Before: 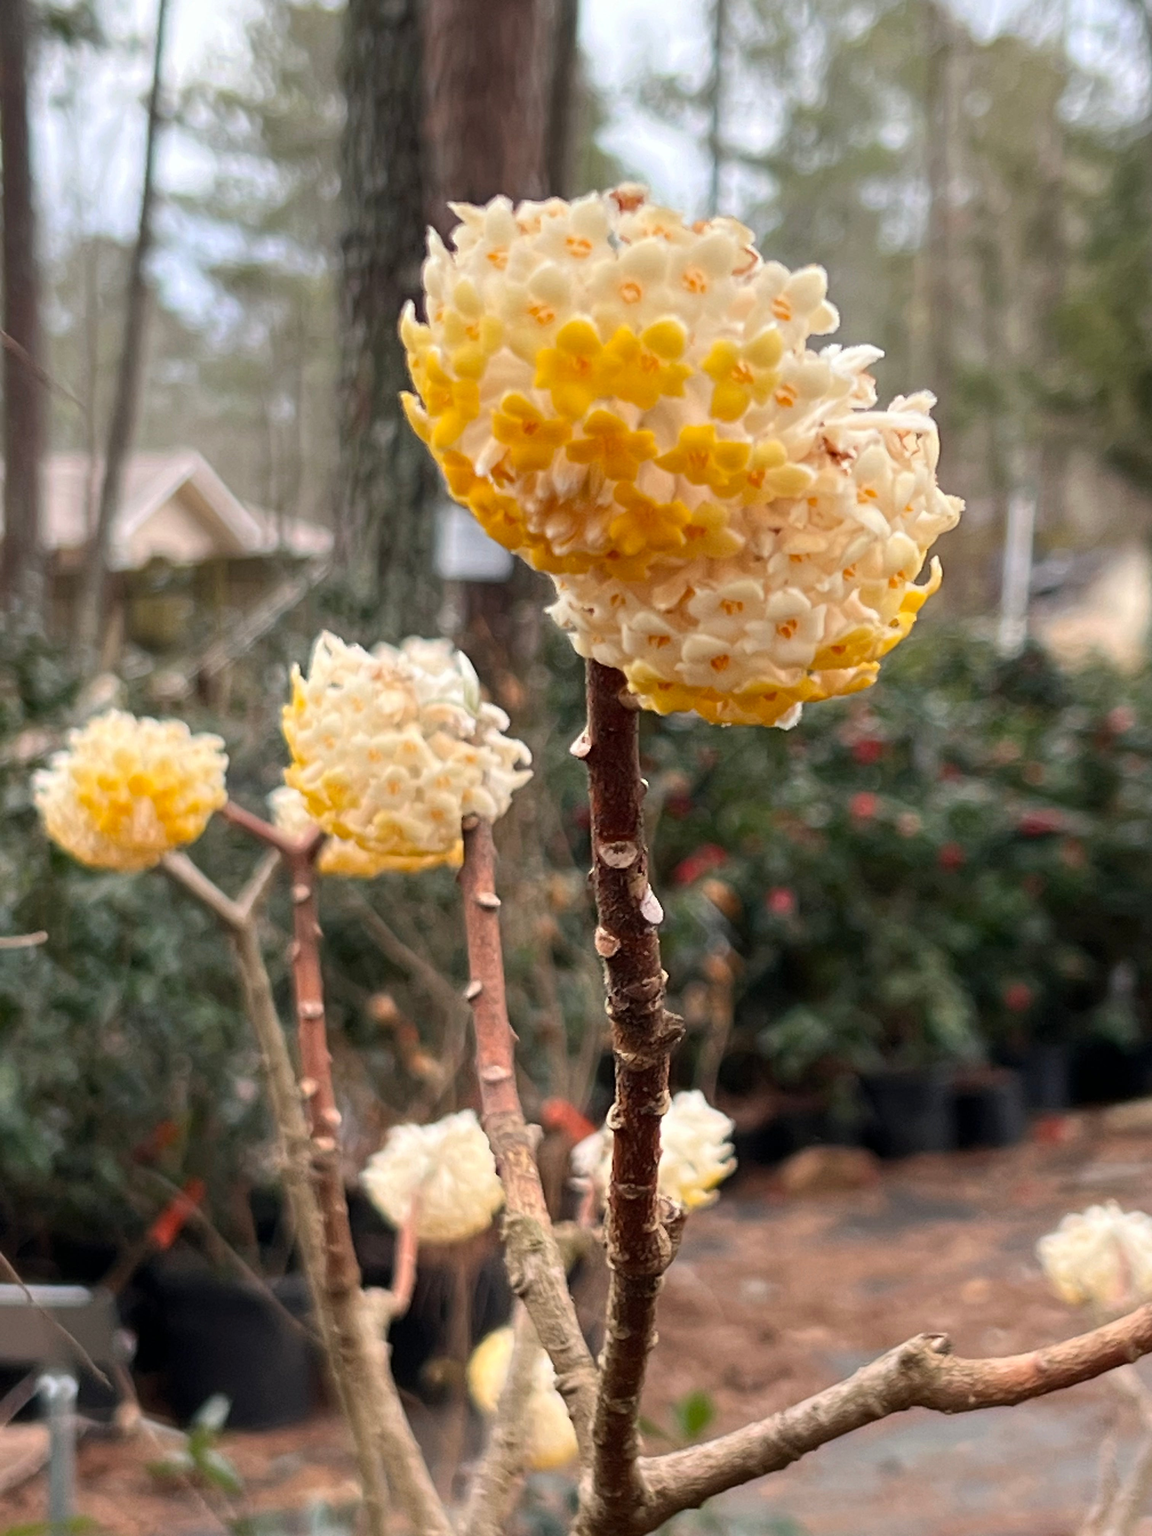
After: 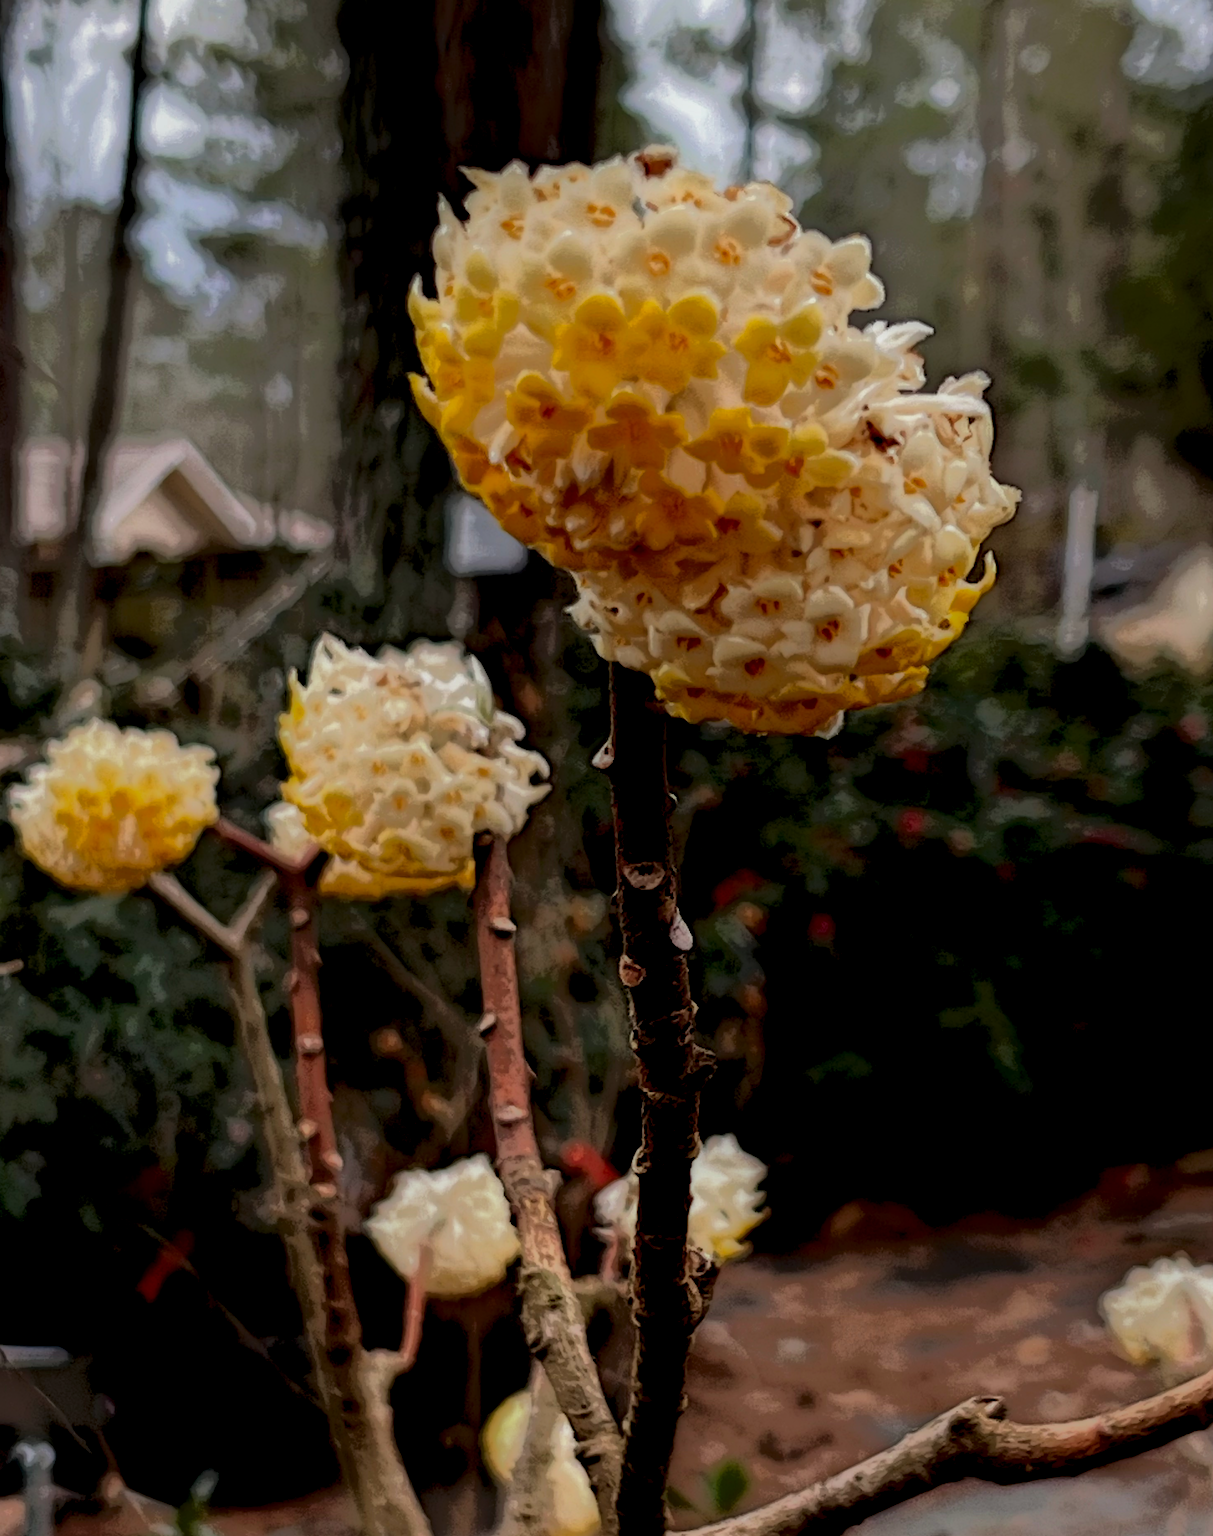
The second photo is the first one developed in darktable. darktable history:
crop: left 2.288%, top 3.255%, right 0.913%, bottom 4.827%
local contrast: highlights 4%, shadows 243%, detail 164%, midtone range 0.005
